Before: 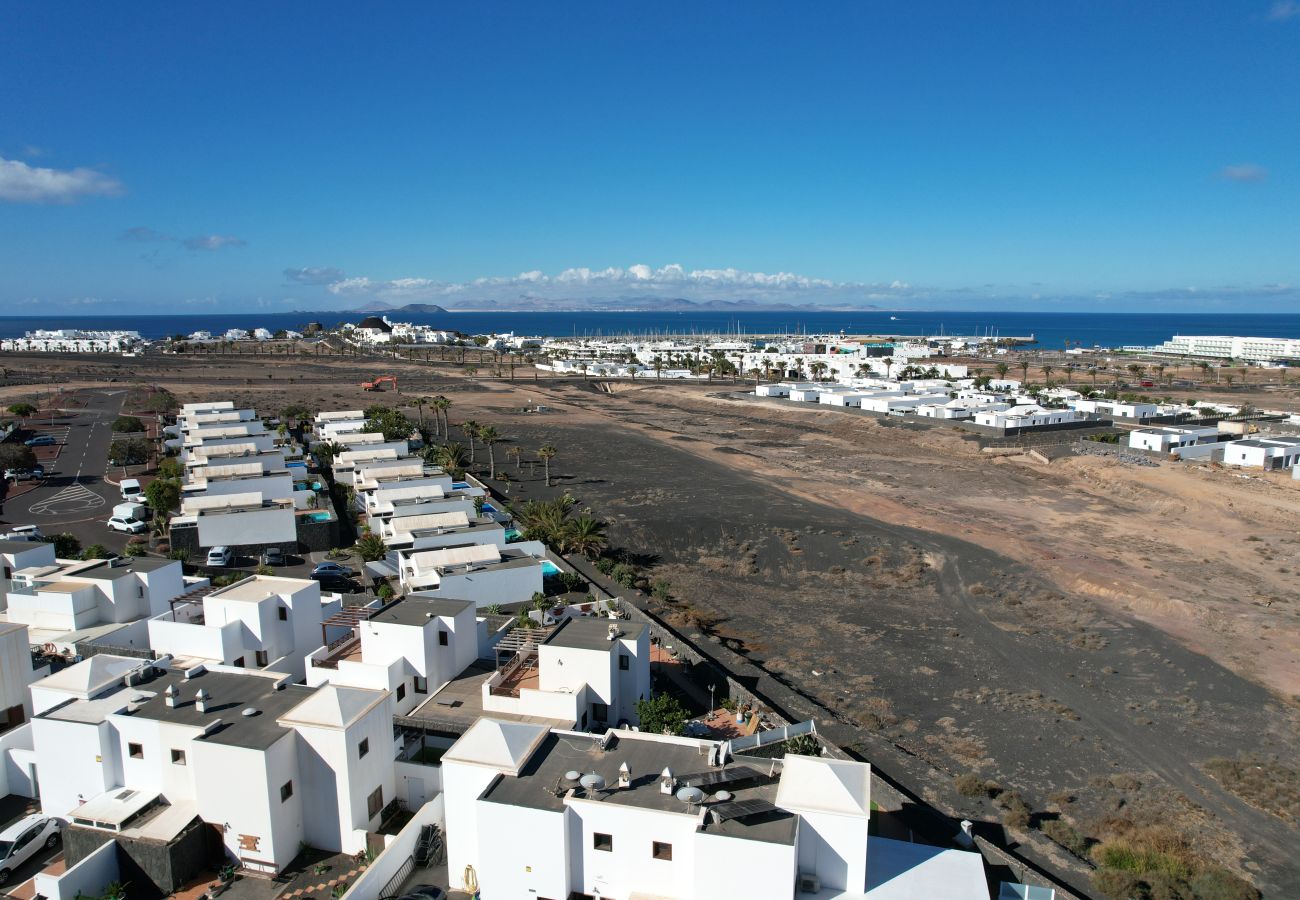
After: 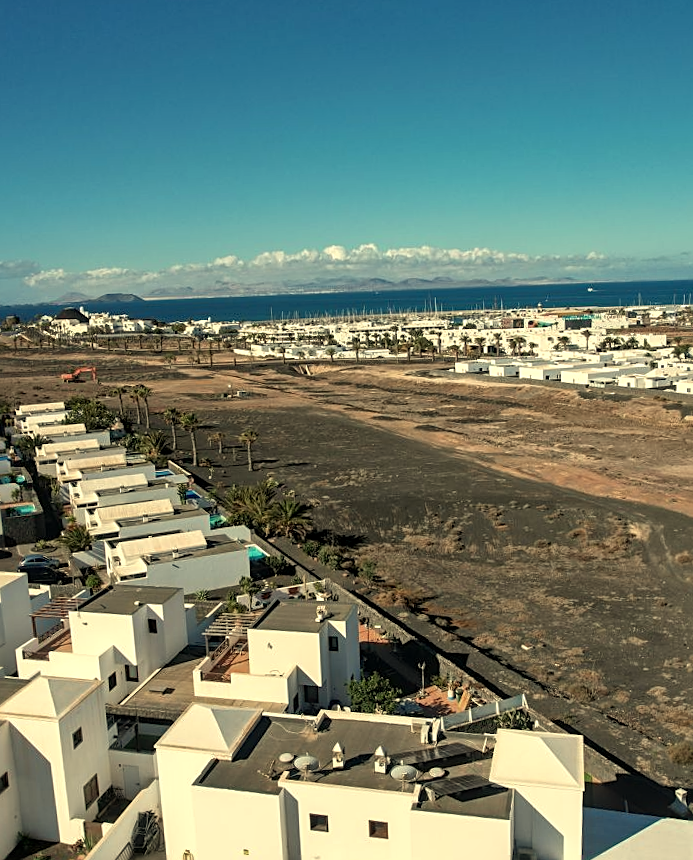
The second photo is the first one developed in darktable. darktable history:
exposure: black level correction 0, compensate exposure bias true, compensate highlight preservation false
local contrast: on, module defaults
rotate and perspective: rotation -2.12°, lens shift (vertical) 0.009, lens shift (horizontal) -0.008, automatic cropping original format, crop left 0.036, crop right 0.964, crop top 0.05, crop bottom 0.959
crop: left 21.674%, right 22.086%
white balance: red 1.08, blue 0.791
shadows and highlights: highlights color adjustment 0%, soften with gaussian
sharpen: on, module defaults
